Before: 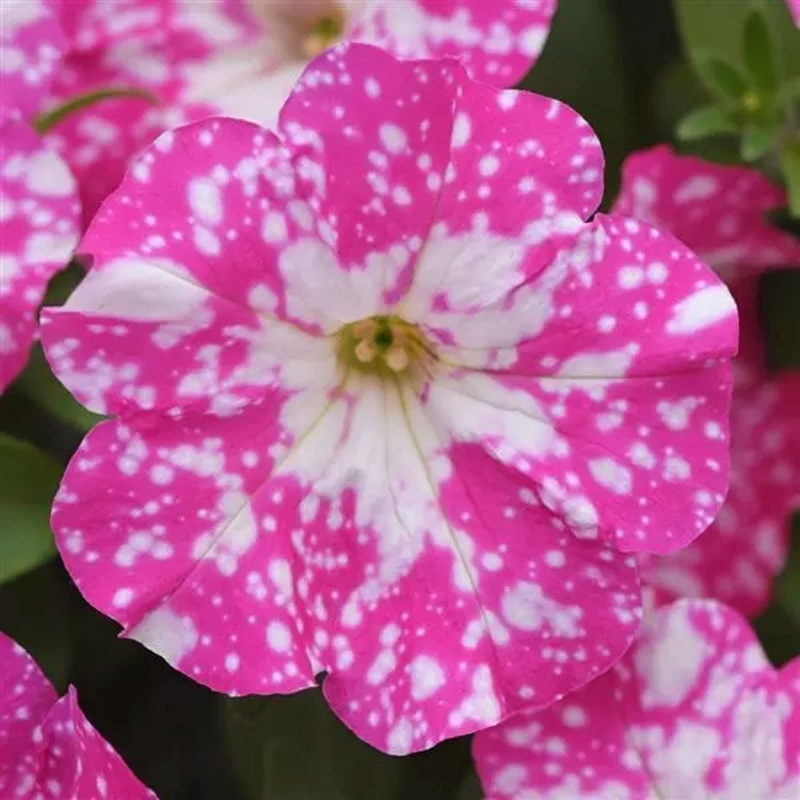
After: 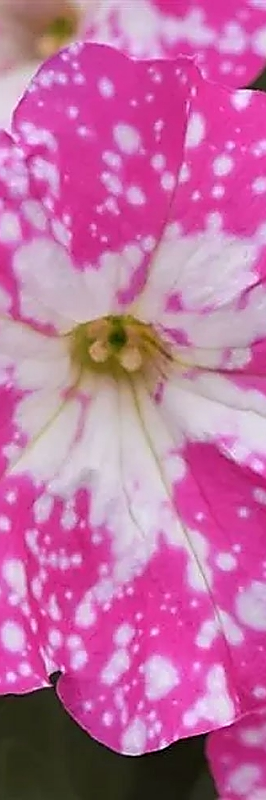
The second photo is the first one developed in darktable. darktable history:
crop: left 33.36%, right 33.36%
sharpen: radius 1.4, amount 1.25, threshold 0.7
